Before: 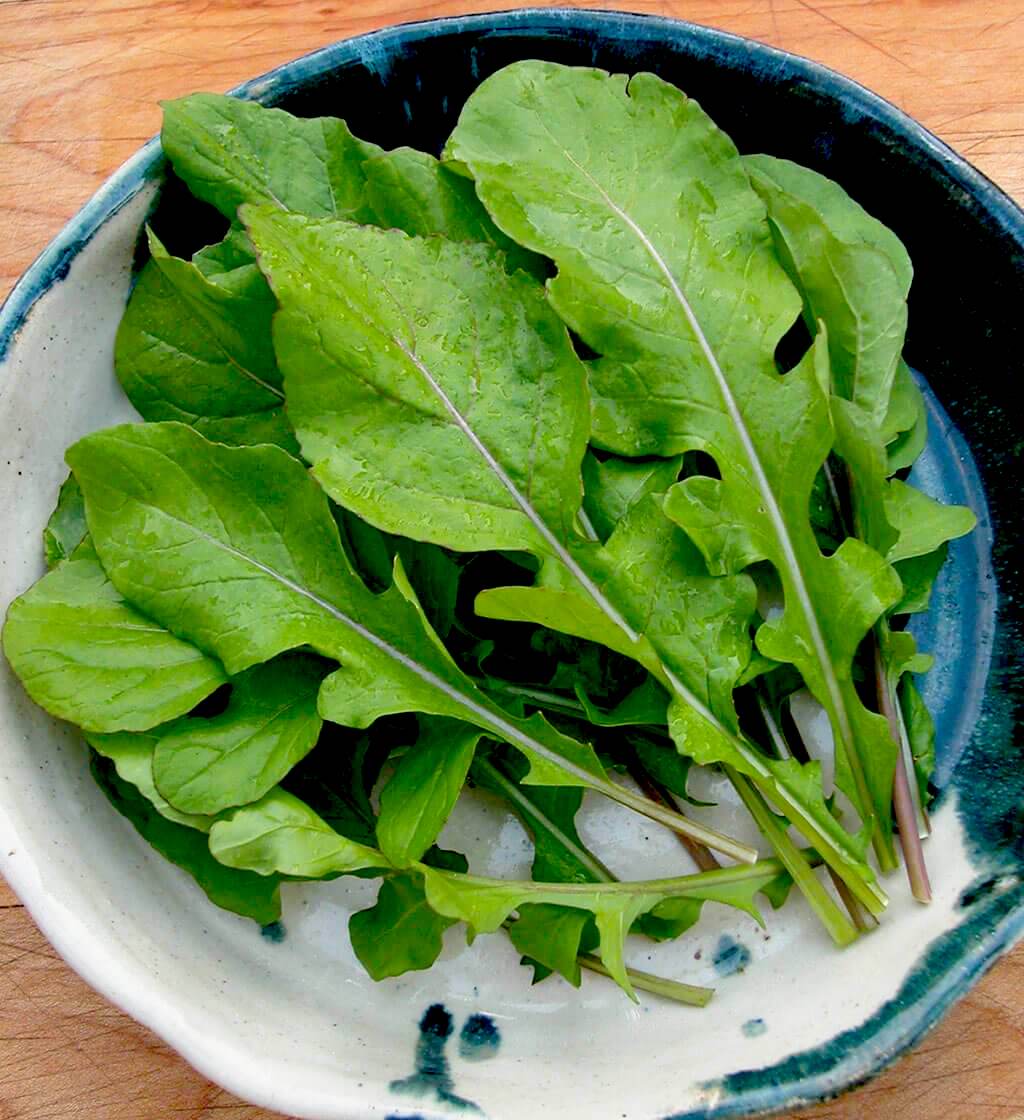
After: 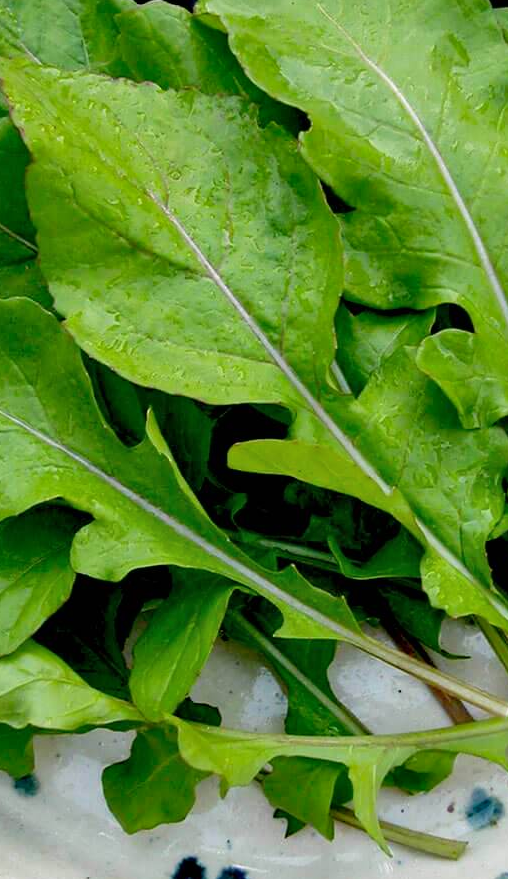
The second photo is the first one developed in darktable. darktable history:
shadows and highlights: low approximation 0.01, soften with gaussian
crop and rotate: angle 0.013°, left 24.205%, top 13.165%, right 26.087%, bottom 8.323%
